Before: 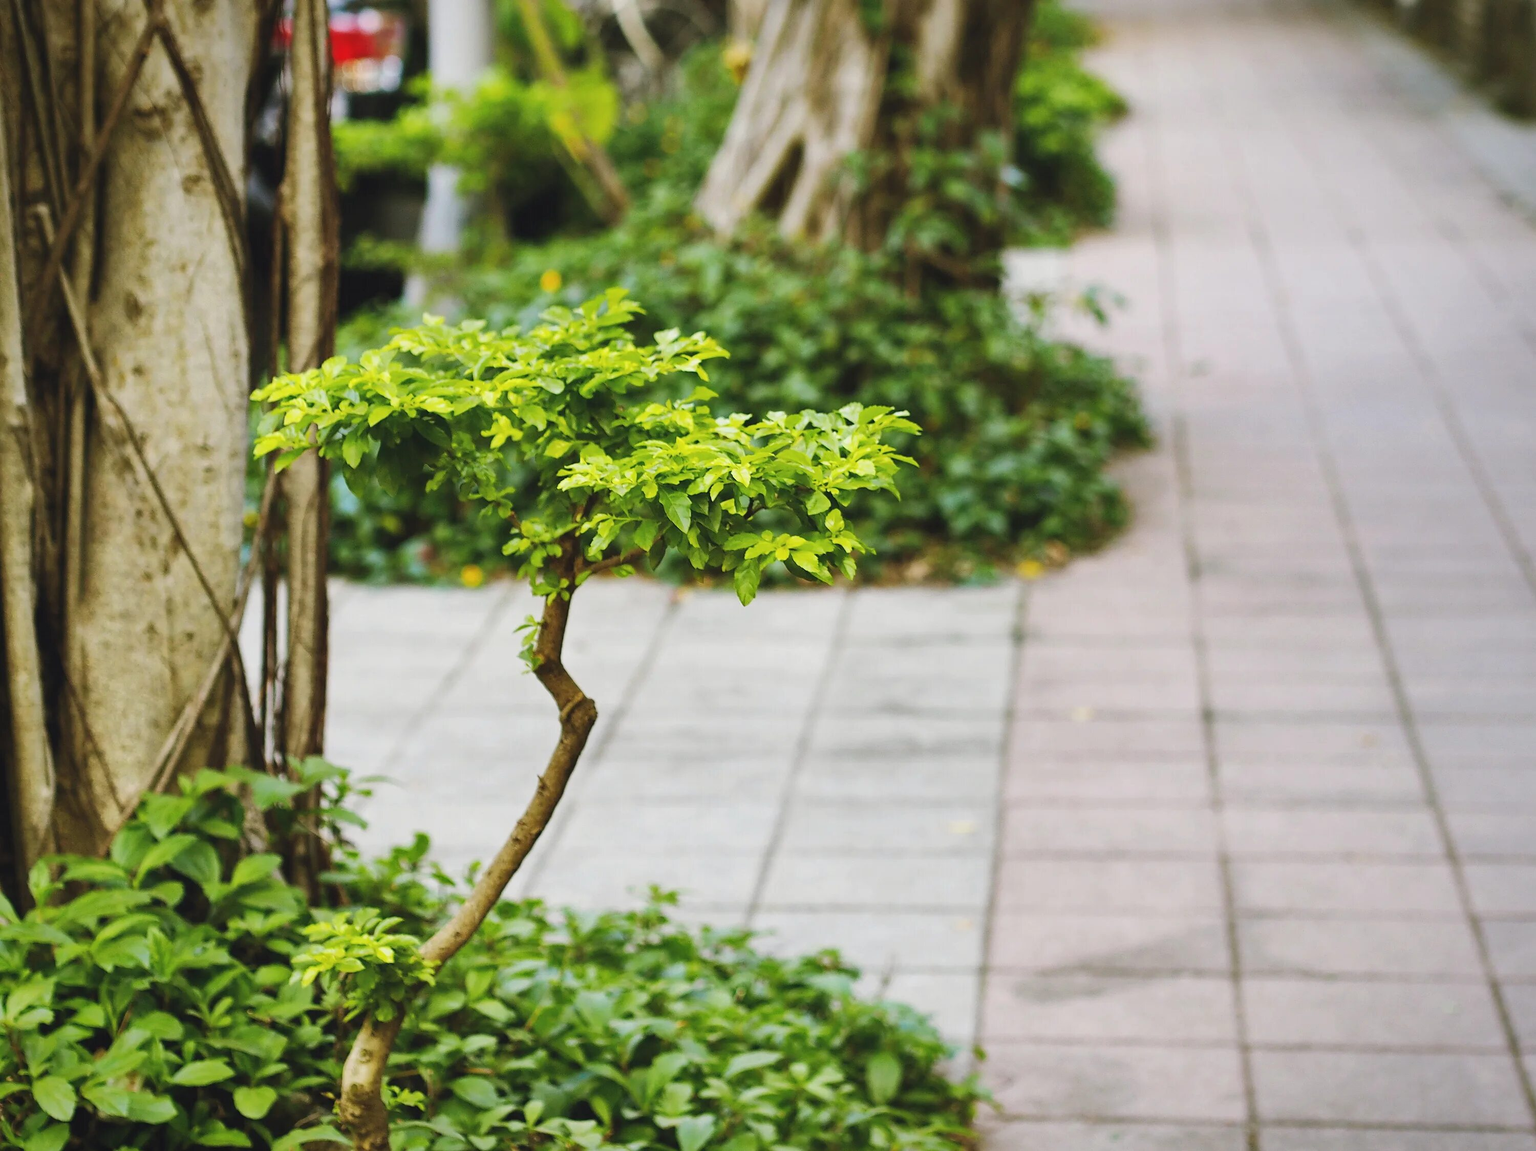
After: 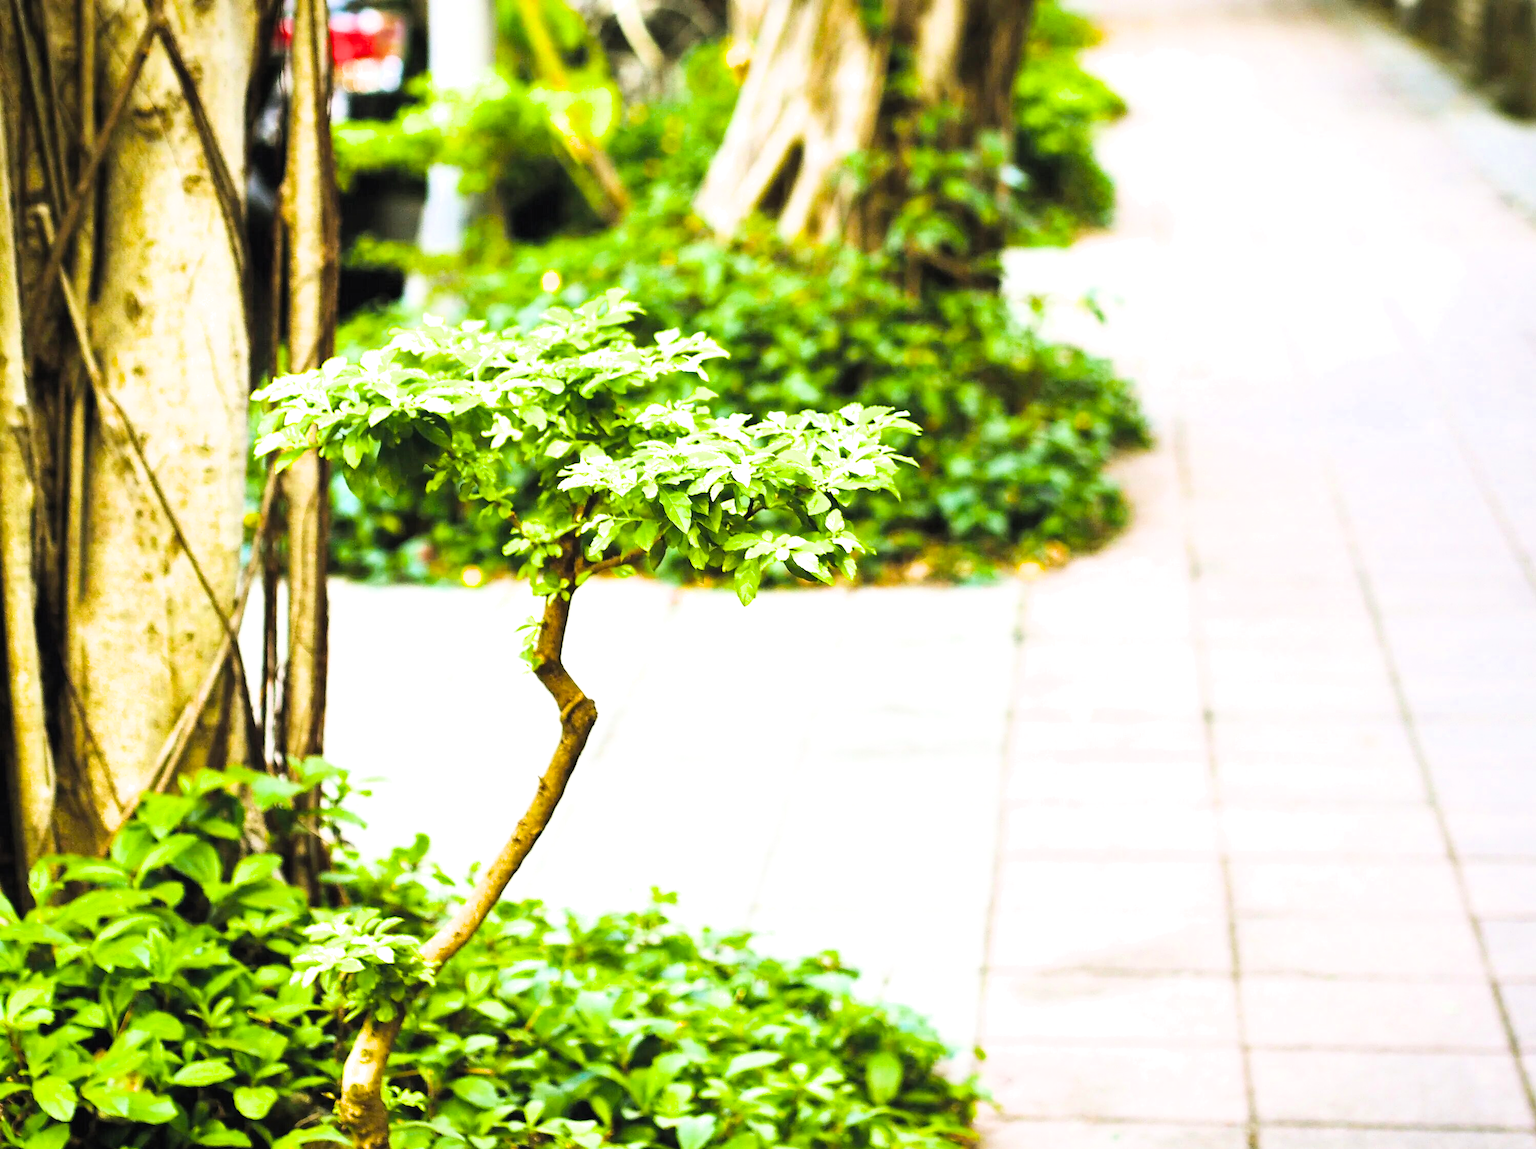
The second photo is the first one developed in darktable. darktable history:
crop: bottom 0.071%
exposure: exposure 0.606 EV, compensate exposure bias true, compensate highlight preservation false
color balance rgb: linear chroma grading › shadows -7.977%, linear chroma grading › global chroma 9.875%, perceptual saturation grading › global saturation 25.167%, perceptual brilliance grading › highlights 47.729%, perceptual brilliance grading › mid-tones 21.178%, perceptual brilliance grading › shadows -6.522%
filmic rgb: black relative exposure -7.91 EV, white relative exposure 4.13 EV, hardness 4.03, latitude 51.5%, contrast 1.008, shadows ↔ highlights balance 5.82%
